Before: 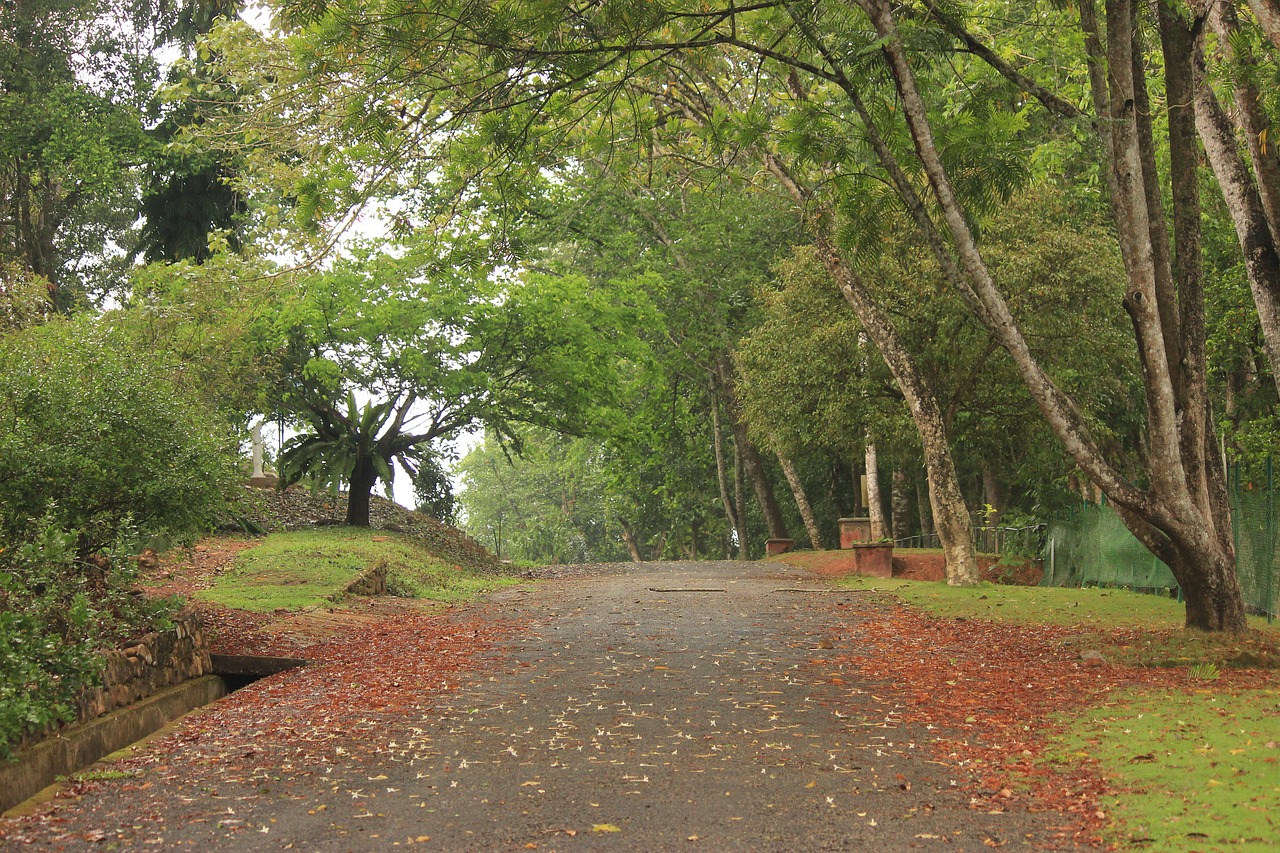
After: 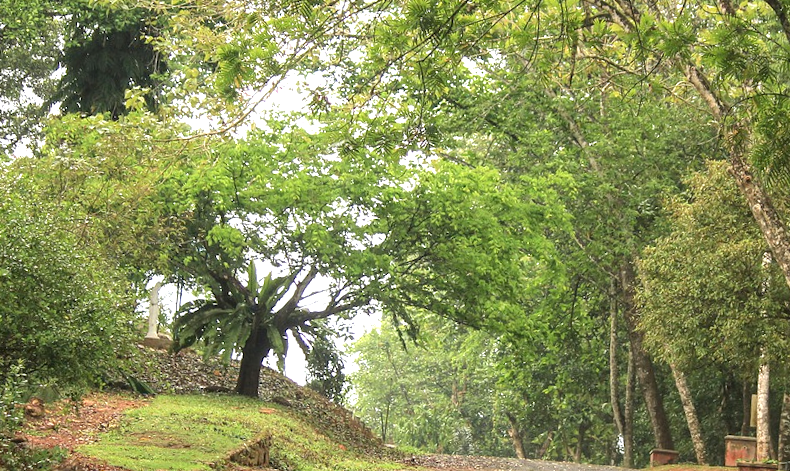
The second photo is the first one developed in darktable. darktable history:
crop and rotate: angle -5.6°, left 2.179%, top 6.622%, right 27.277%, bottom 30.216%
local contrast: detail 130%
exposure: exposure 0.568 EV, compensate exposure bias true, compensate highlight preservation false
